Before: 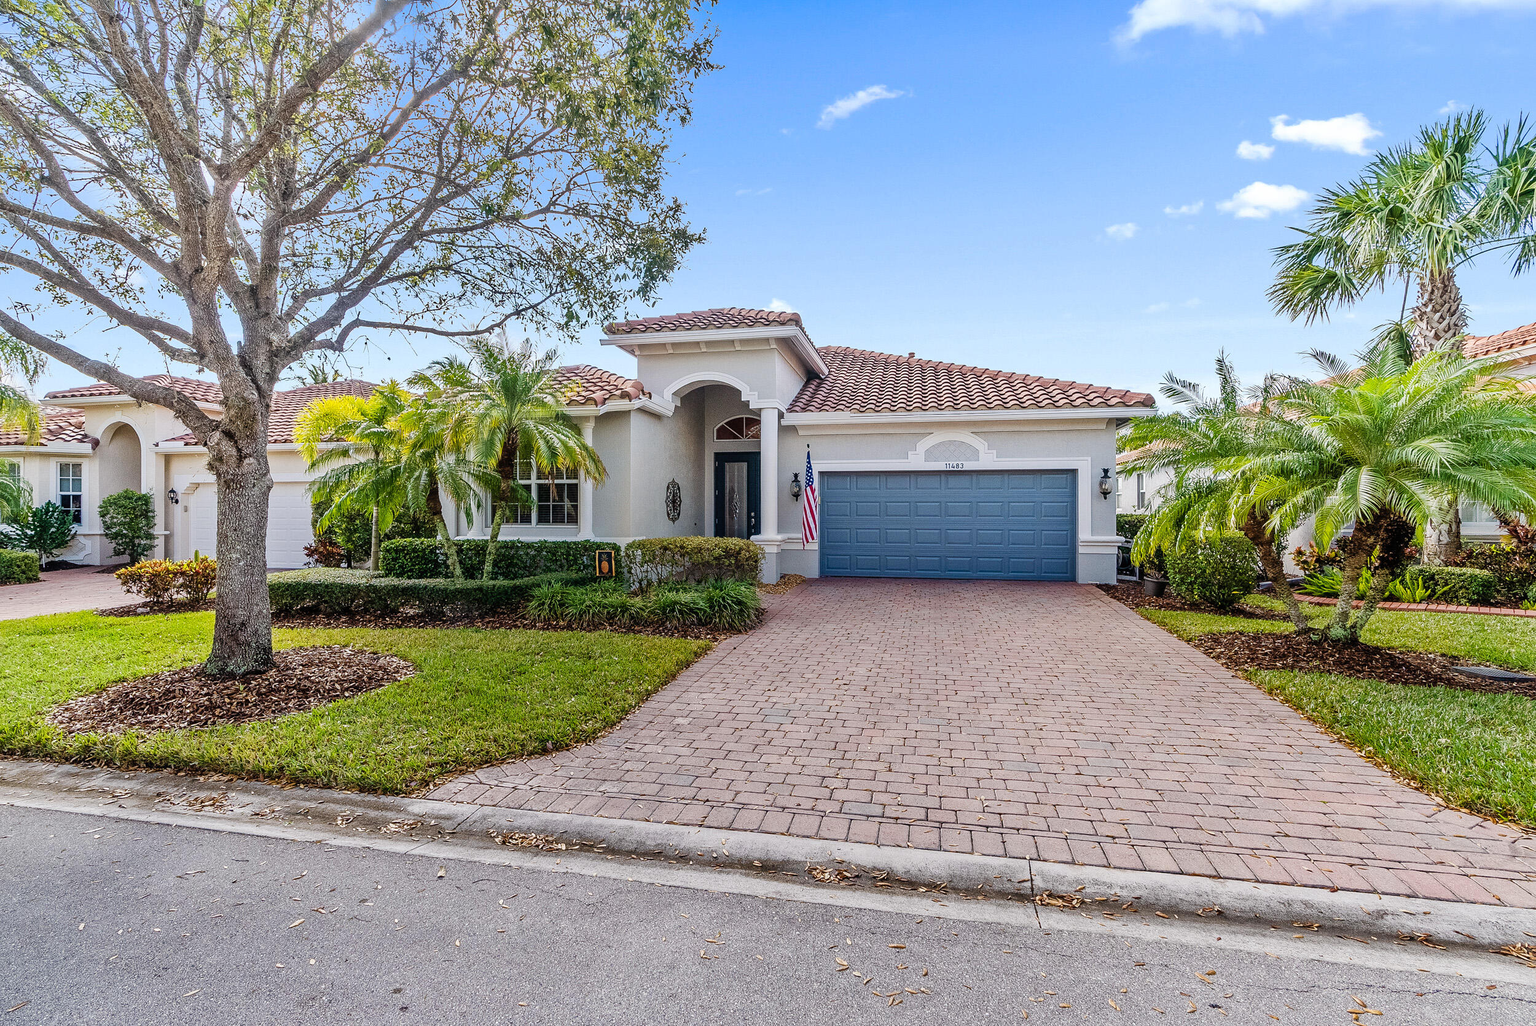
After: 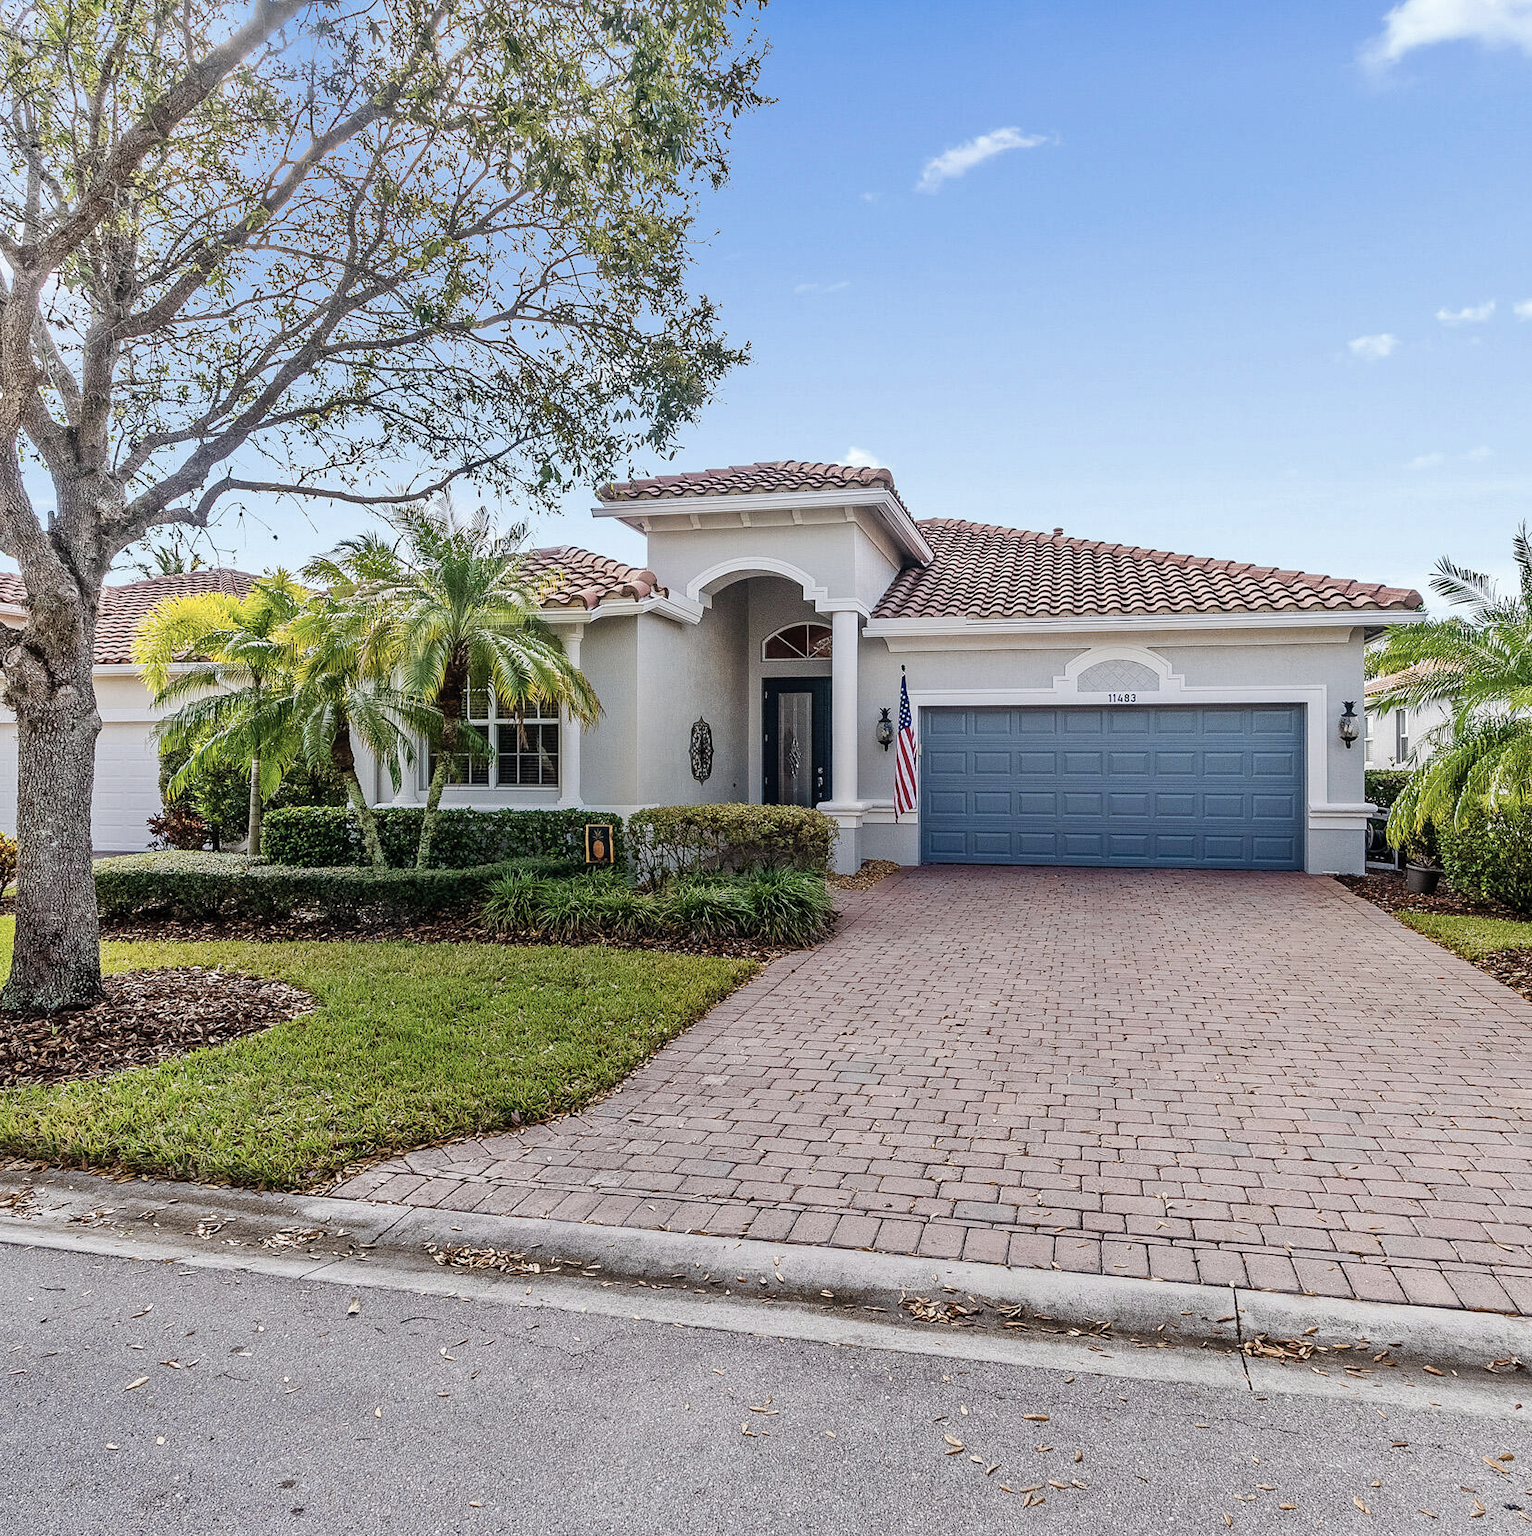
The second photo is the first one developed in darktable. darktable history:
color correction: highlights b* -0.014, saturation 0.772
crop and rotate: left 13.372%, right 19.99%
